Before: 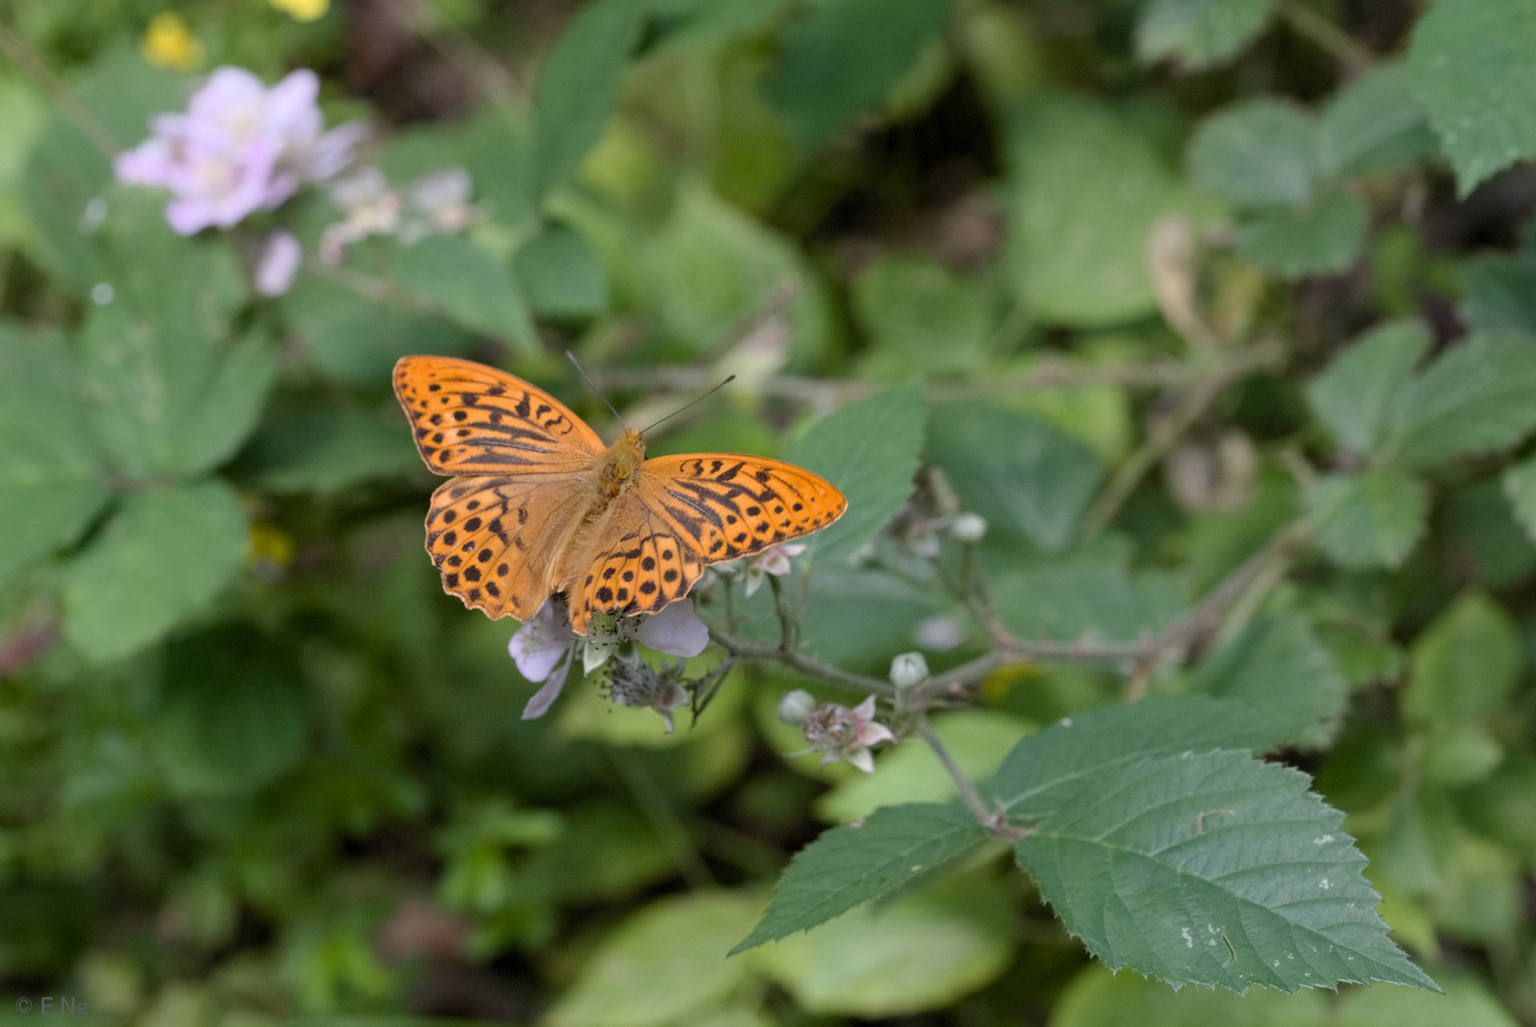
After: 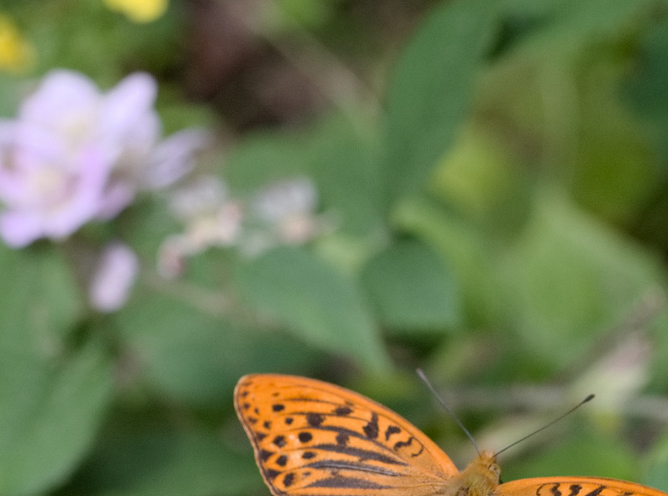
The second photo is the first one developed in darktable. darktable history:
crop and rotate: left 11.13%, top 0.079%, right 47.517%, bottom 53.938%
